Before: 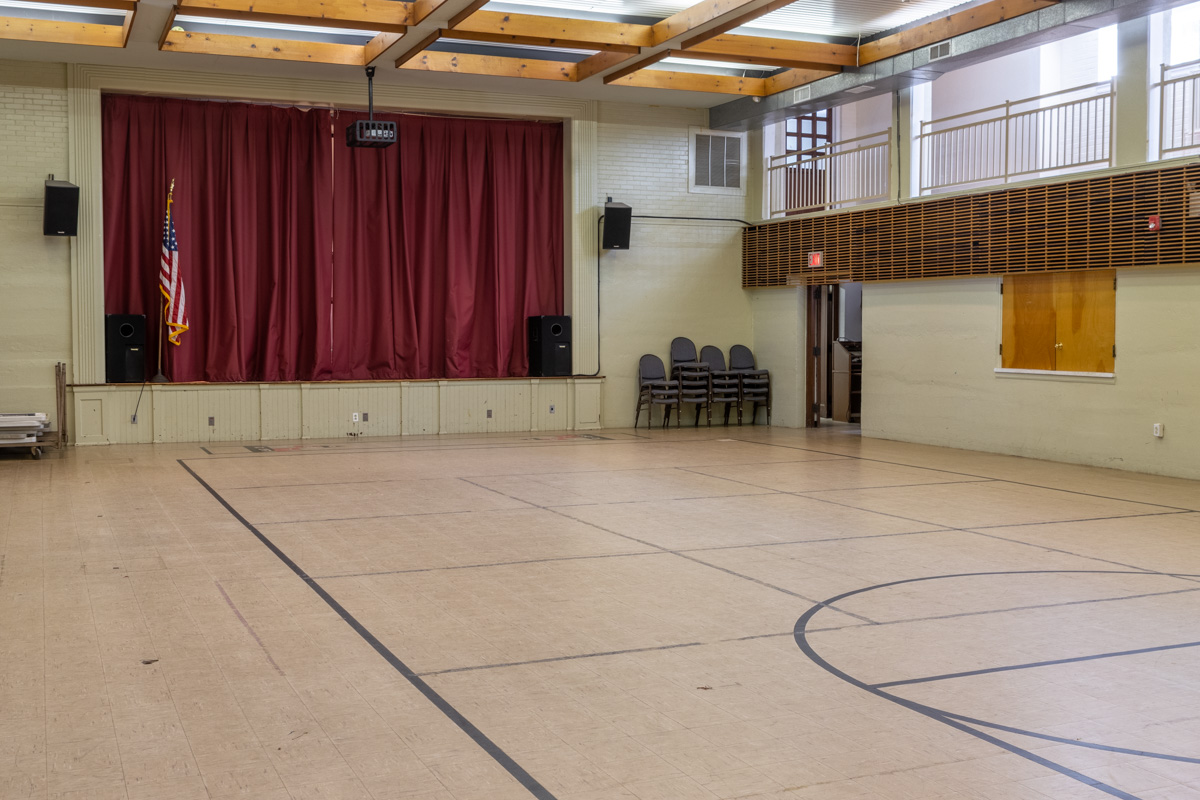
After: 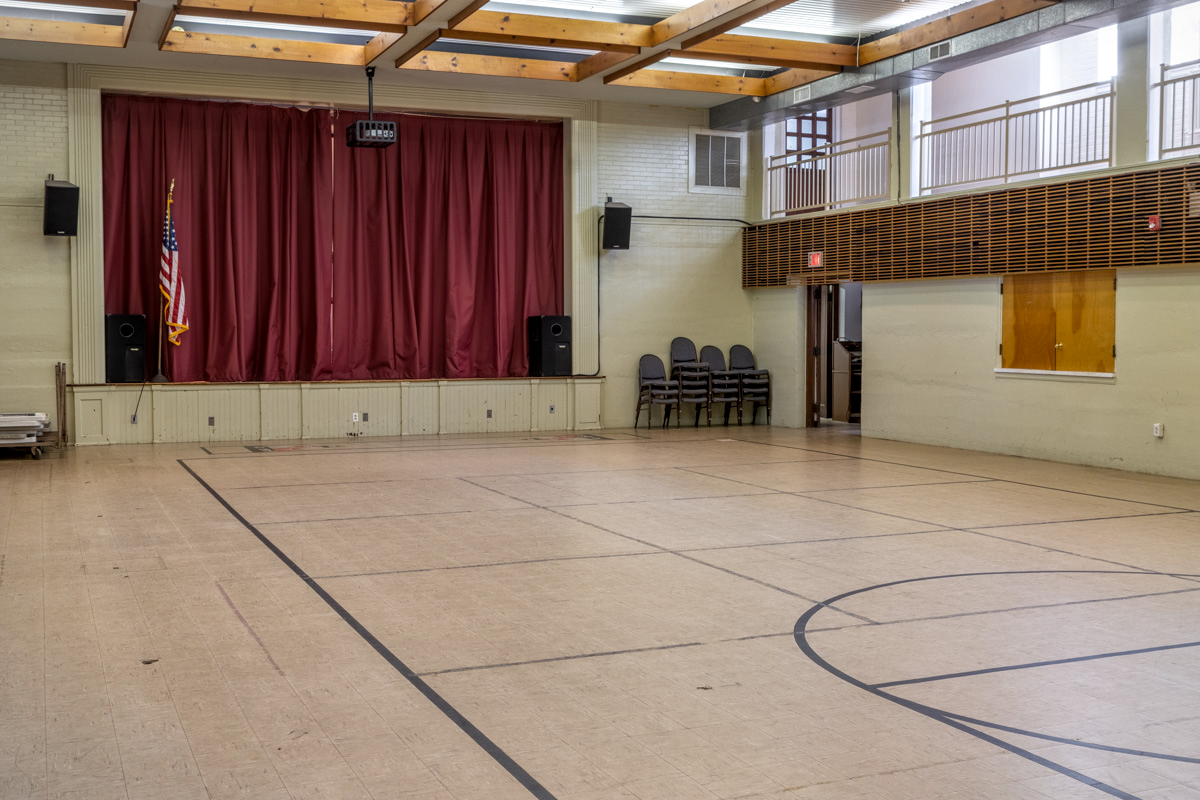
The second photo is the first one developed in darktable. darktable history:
shadows and highlights: shadows 20.5, highlights -20.85, soften with gaussian
local contrast: on, module defaults
vignetting: fall-off start 99.86%, brightness -0.156, width/height ratio 1.311
